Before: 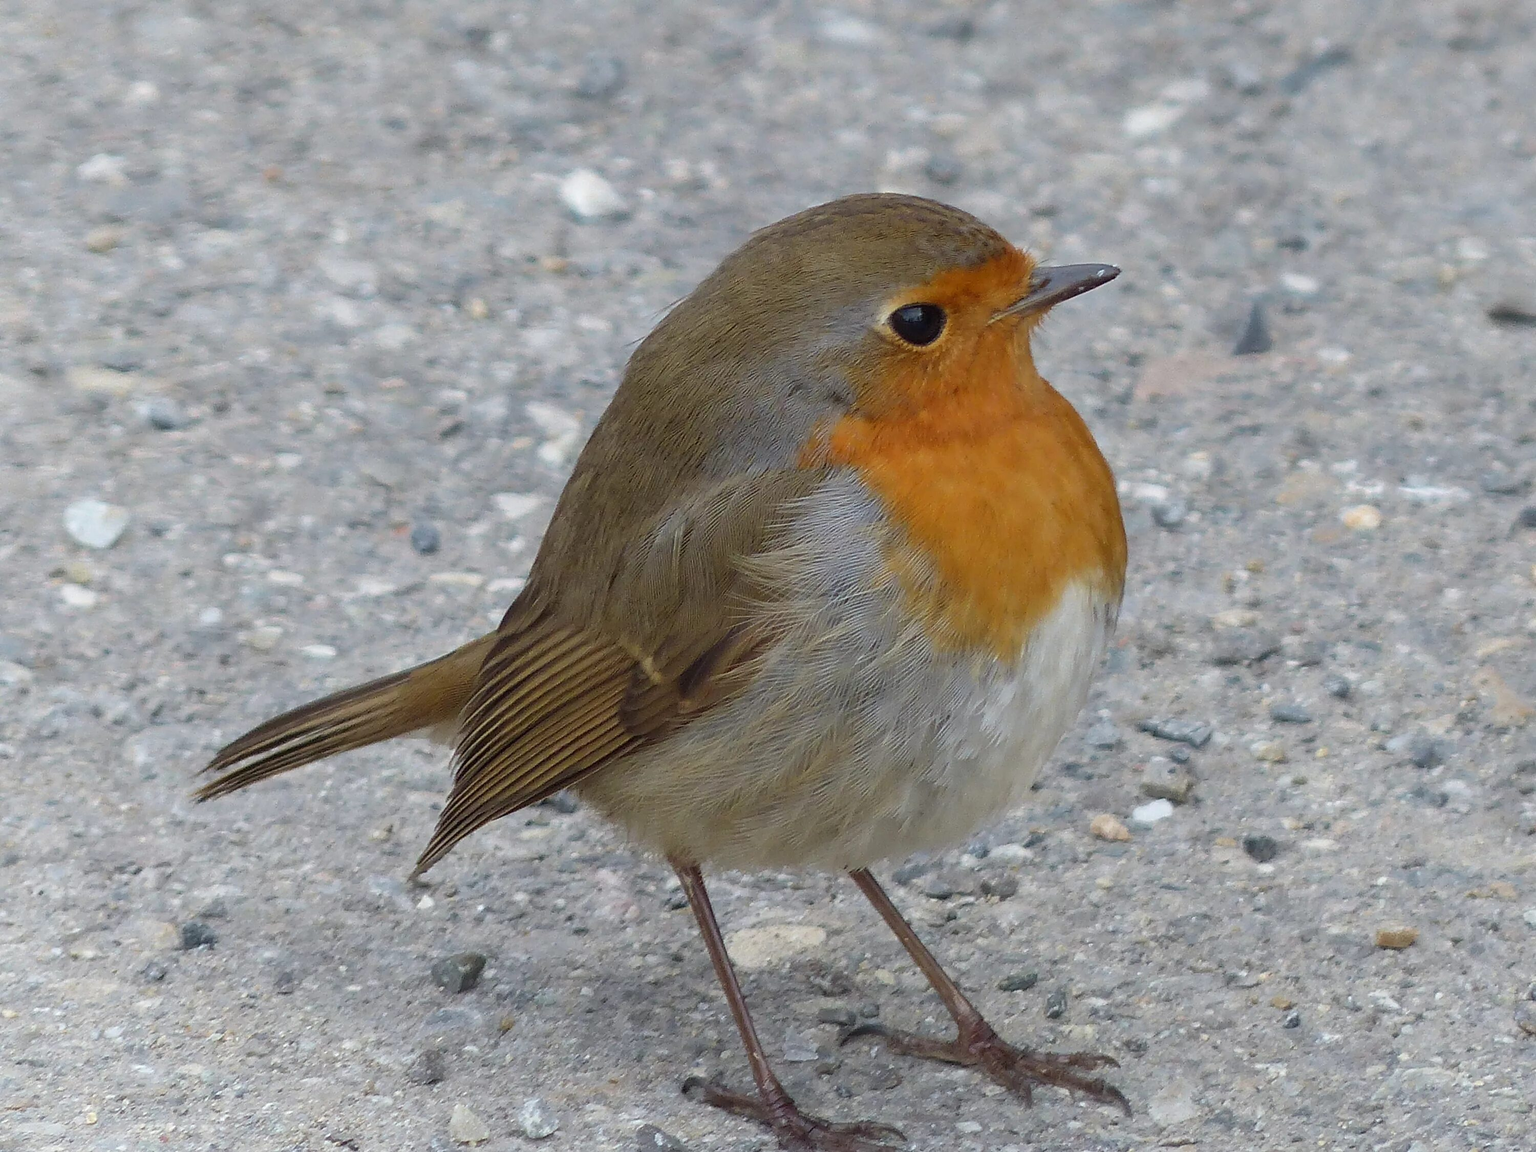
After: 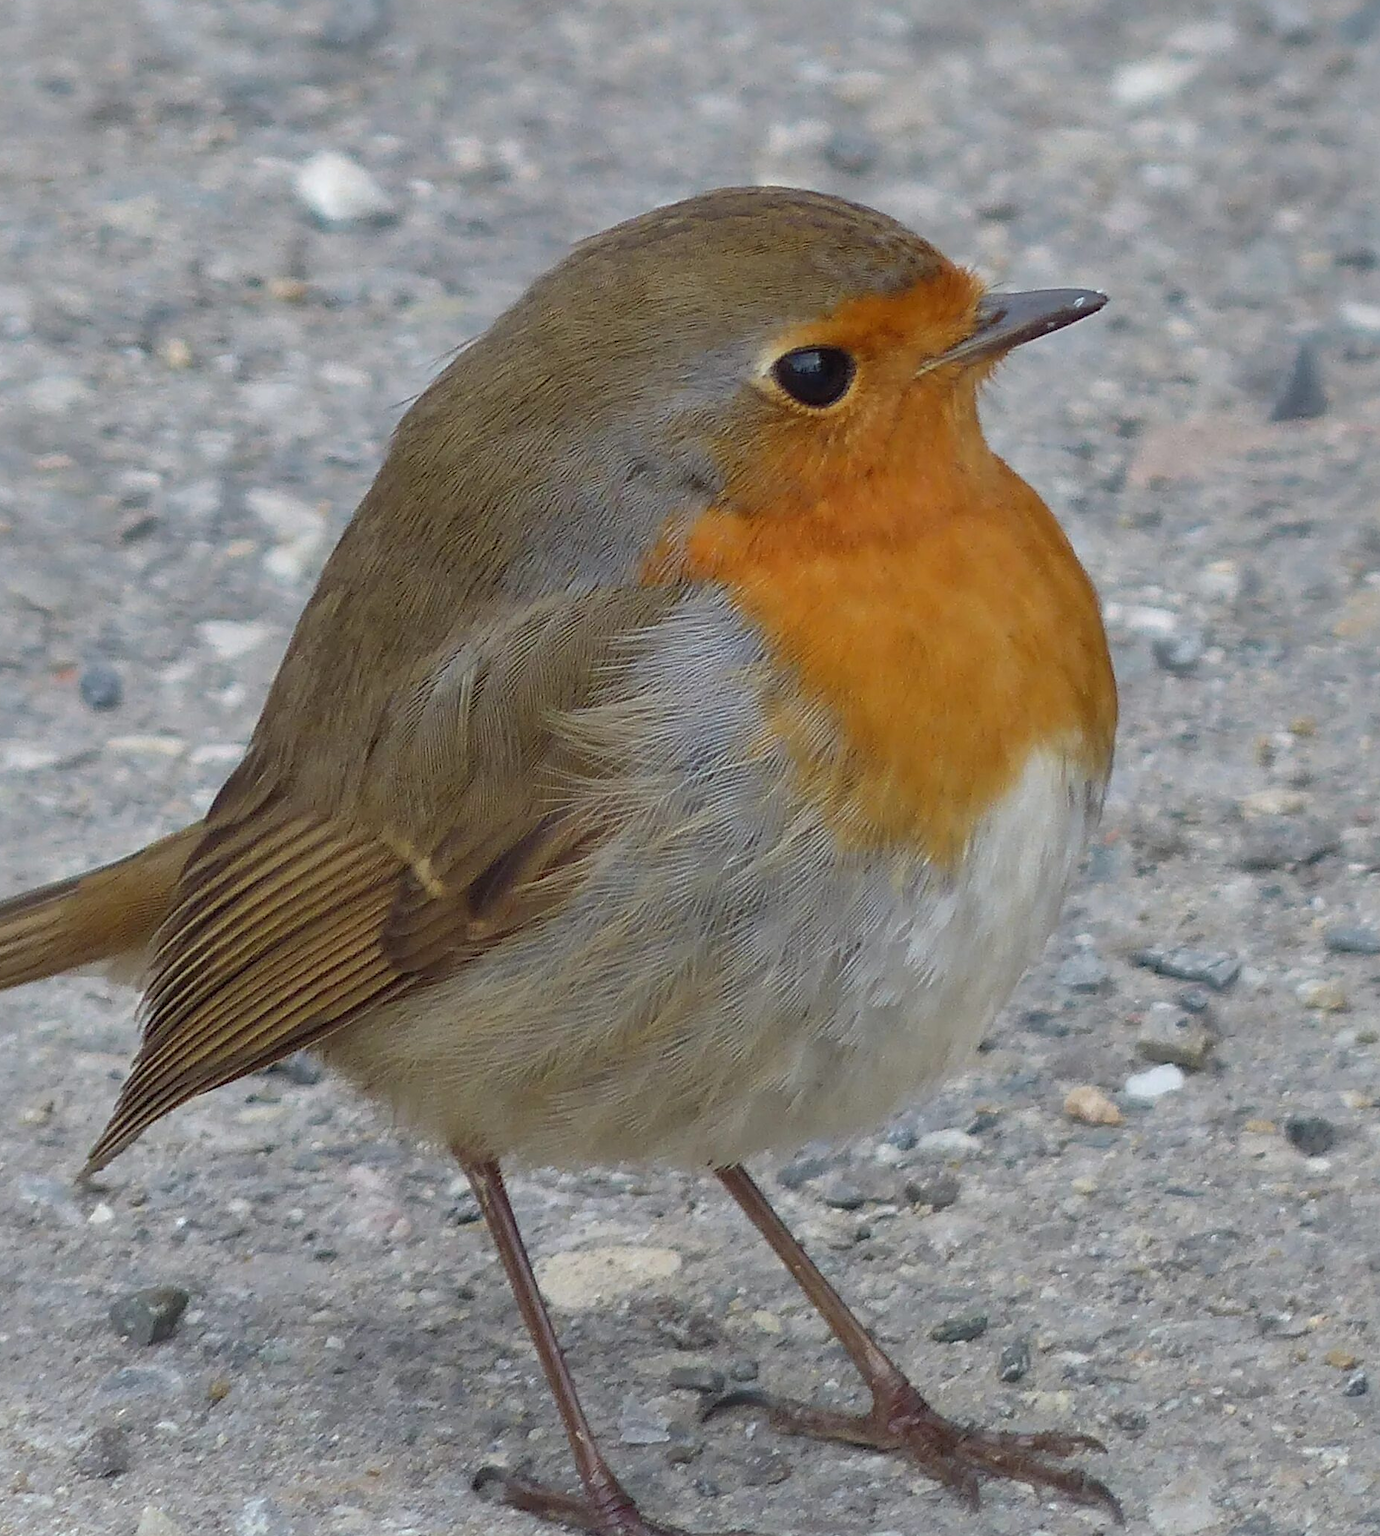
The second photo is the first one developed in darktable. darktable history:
shadows and highlights: on, module defaults
crop and rotate: left 23.172%, top 5.632%, right 14.791%, bottom 2.285%
